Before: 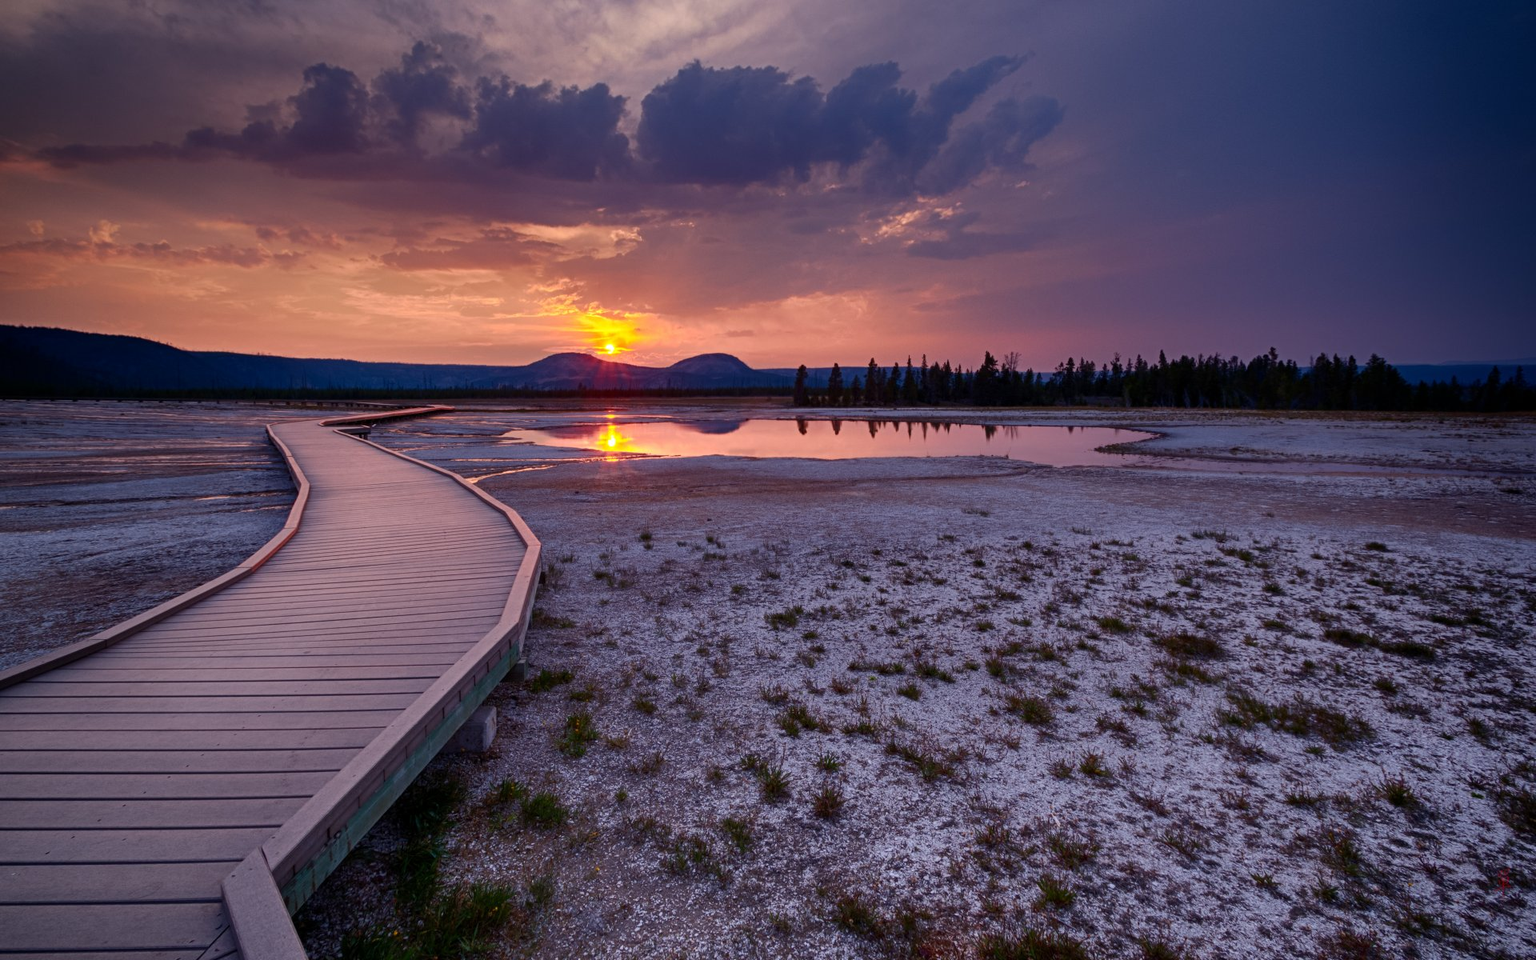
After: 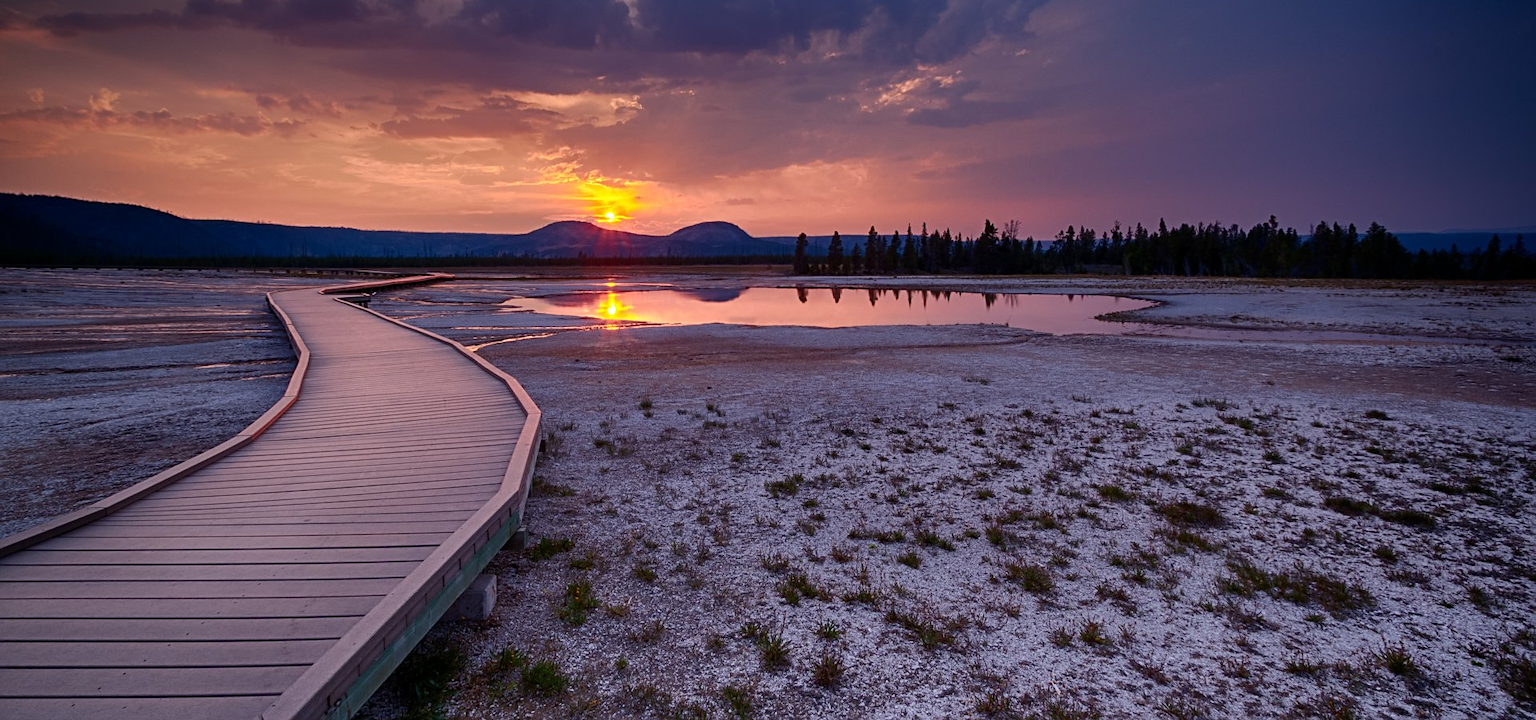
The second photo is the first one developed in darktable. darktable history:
crop: top 13.819%, bottom 11.169%
sharpen: radius 1.864, amount 0.398, threshold 1.271
bloom: size 13.65%, threshold 98.39%, strength 4.82%
